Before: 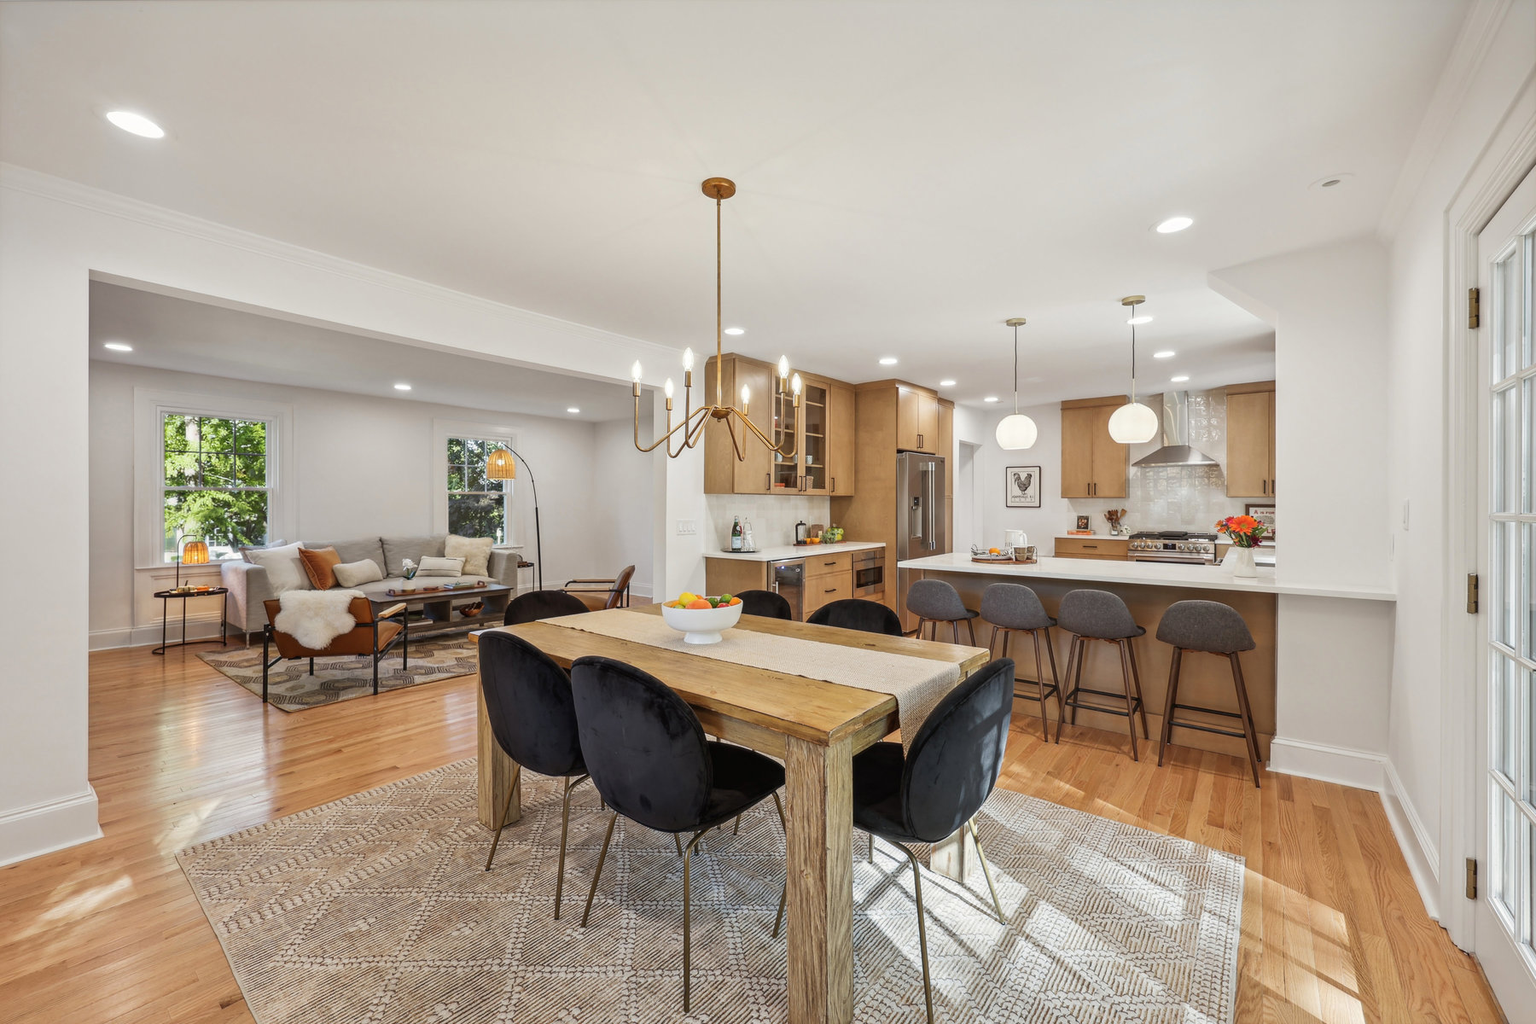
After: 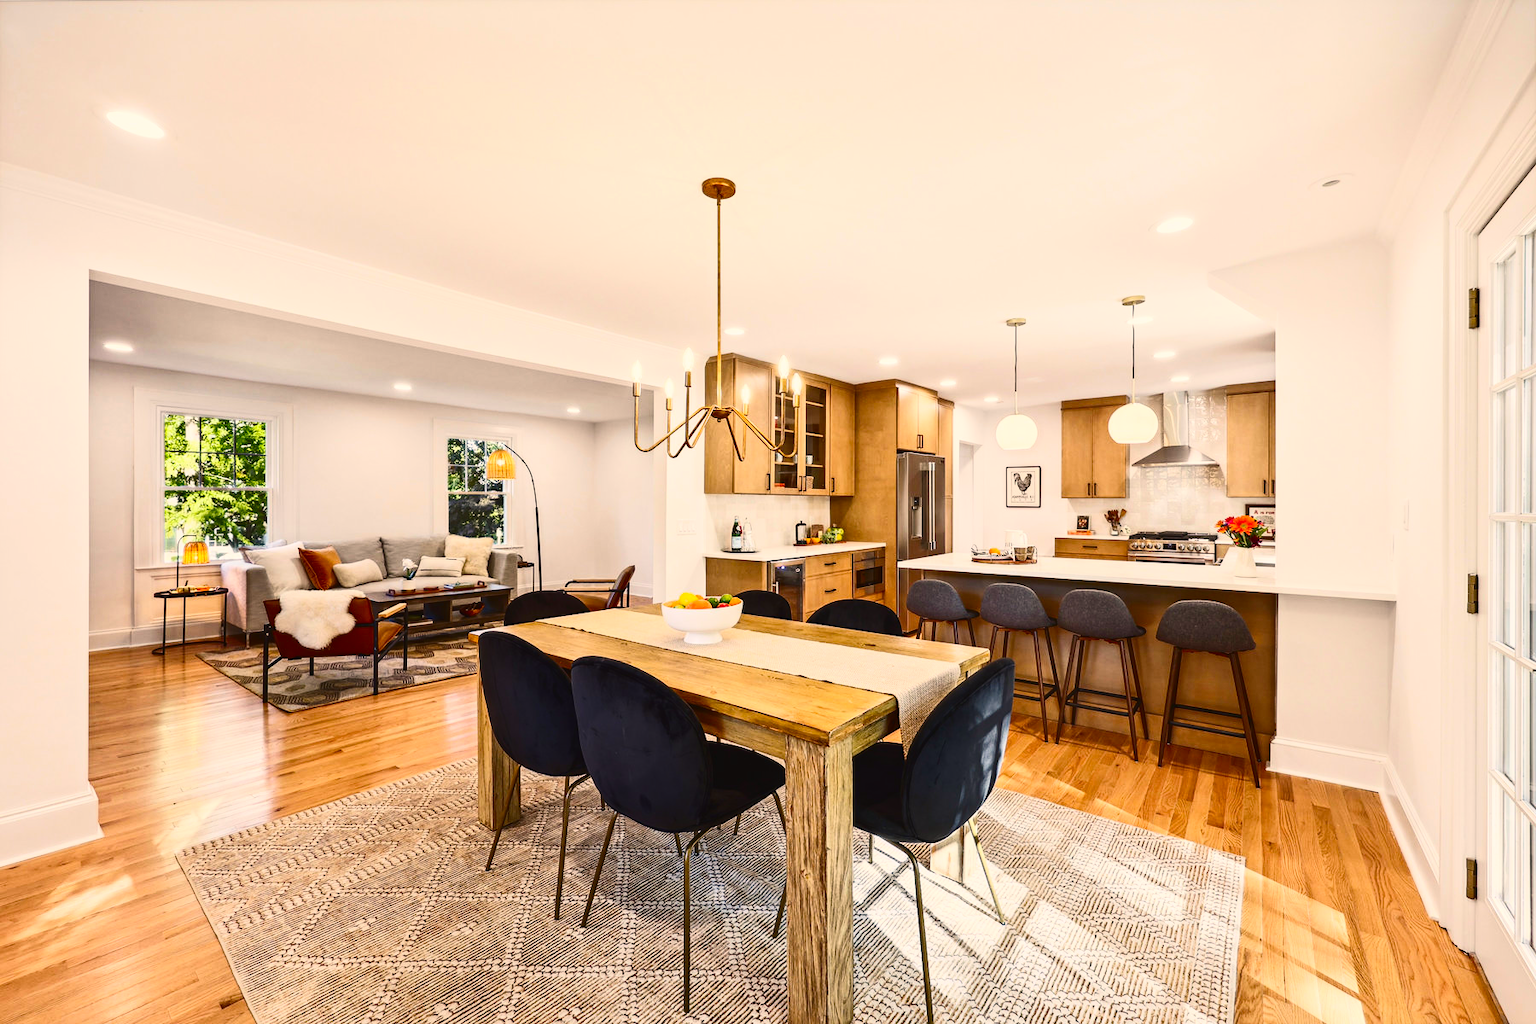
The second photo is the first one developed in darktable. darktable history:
contrast brightness saturation: contrast 0.4, brightness 0.05, saturation 0.25
tone equalizer: on, module defaults
color balance rgb: shadows lift › chroma 2%, shadows lift › hue 247.2°, power › chroma 0.3%, power › hue 25.2°, highlights gain › chroma 3%, highlights gain › hue 60°, global offset › luminance 0.75%, perceptual saturation grading › global saturation 20%, perceptual saturation grading › highlights -20%, perceptual saturation grading › shadows 30%, global vibrance 20%
